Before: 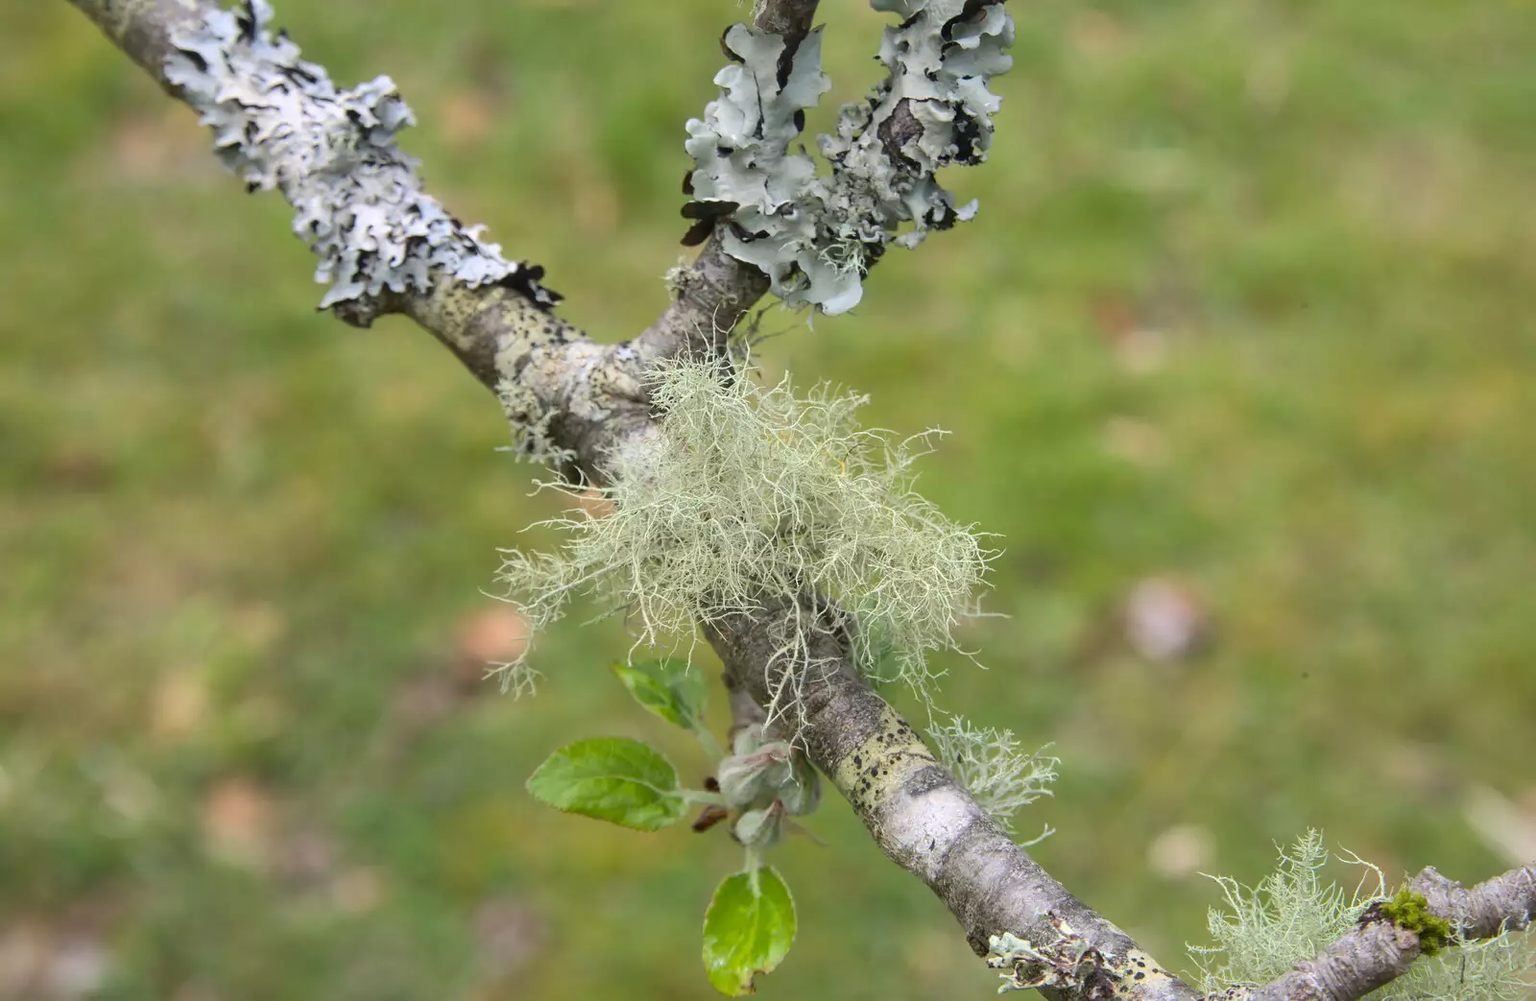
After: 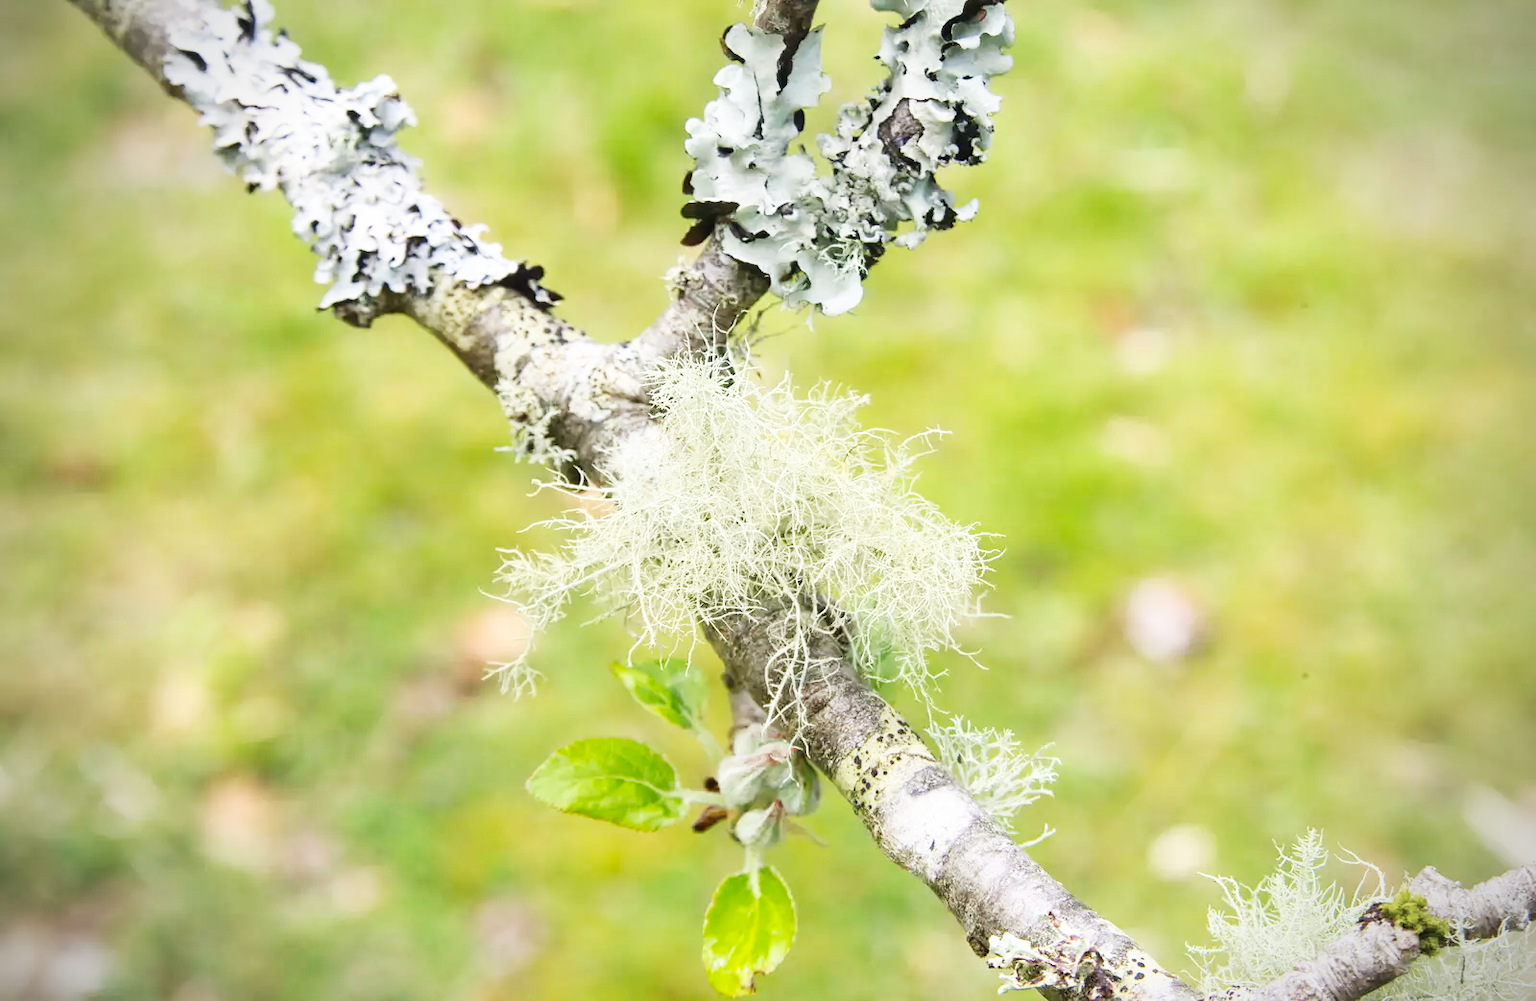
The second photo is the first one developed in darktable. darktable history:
contrast equalizer: y [[0.6 ×6], [0.55 ×6], [0 ×6], [0 ×6], [0 ×6]], mix -0.198
base curve: curves: ch0 [(0, 0) (0.007, 0.004) (0.027, 0.03) (0.046, 0.07) (0.207, 0.54) (0.442, 0.872) (0.673, 0.972) (1, 1)], preserve colors none
vignetting: width/height ratio 1.096
